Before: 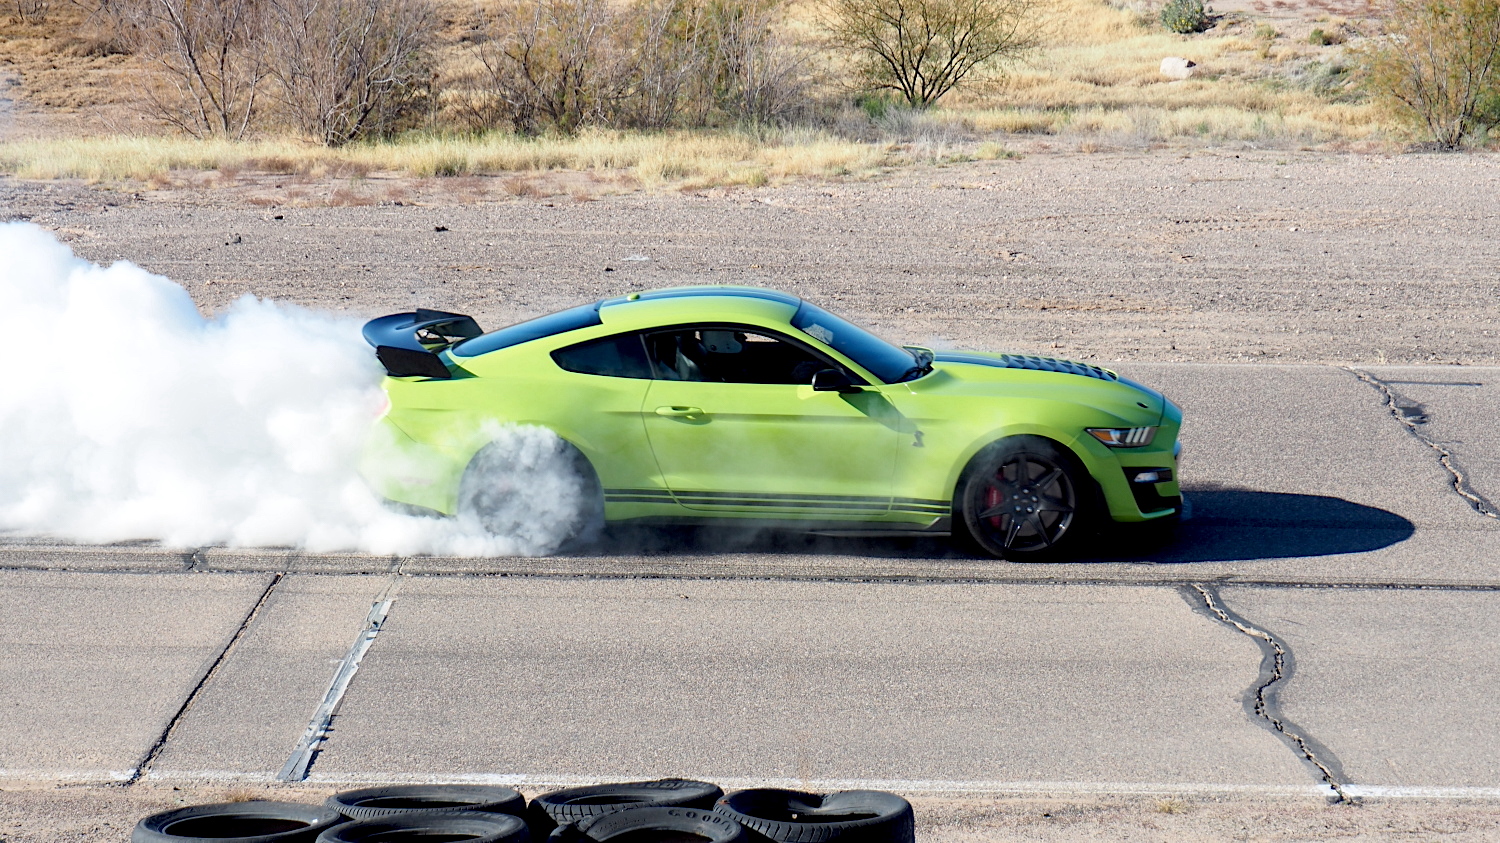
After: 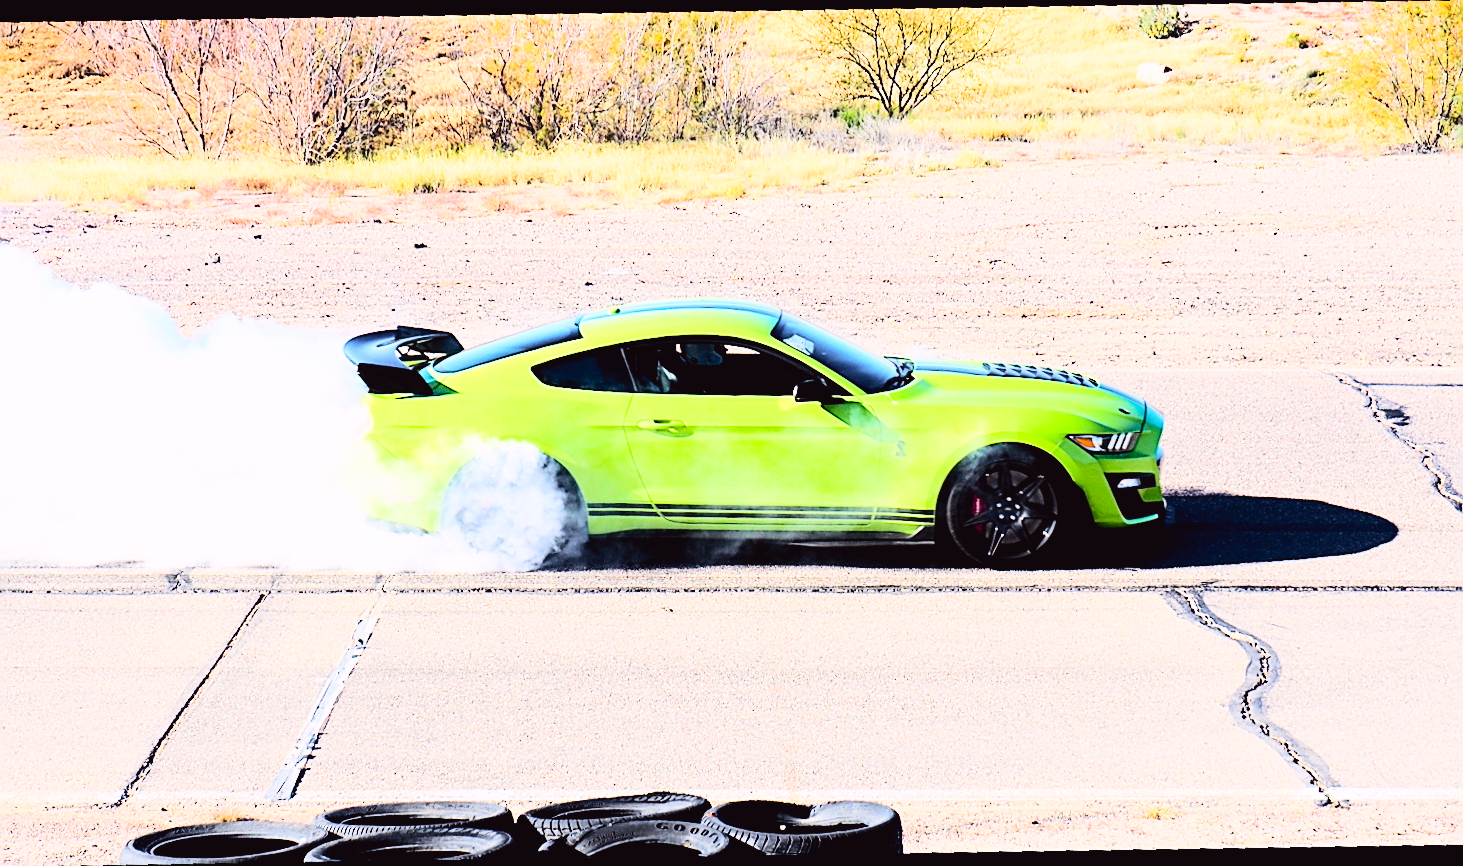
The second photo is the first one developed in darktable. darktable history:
rotate and perspective: rotation -2.56°, automatic cropping off
sharpen: on, module defaults
contrast brightness saturation: contrast 0.2, brightness 0.15, saturation 0.14
crop and rotate: angle -1.69°
exposure: exposure 0.785 EV, compensate highlight preservation false
filmic rgb: black relative exposure -5 EV, hardness 2.88, contrast 1.3, highlights saturation mix -30%
haze removal: compatibility mode true, adaptive false
tone curve: curves: ch0 [(0, 0.023) (0.103, 0.087) (0.295, 0.297) (0.445, 0.531) (0.553, 0.665) (0.735, 0.843) (0.994, 1)]; ch1 [(0, 0) (0.414, 0.395) (0.447, 0.447) (0.485, 0.5) (0.512, 0.524) (0.542, 0.581) (0.581, 0.632) (0.646, 0.715) (1, 1)]; ch2 [(0, 0) (0.369, 0.388) (0.449, 0.431) (0.478, 0.471) (0.516, 0.517) (0.579, 0.624) (0.674, 0.775) (1, 1)], color space Lab, independent channels, preserve colors none
